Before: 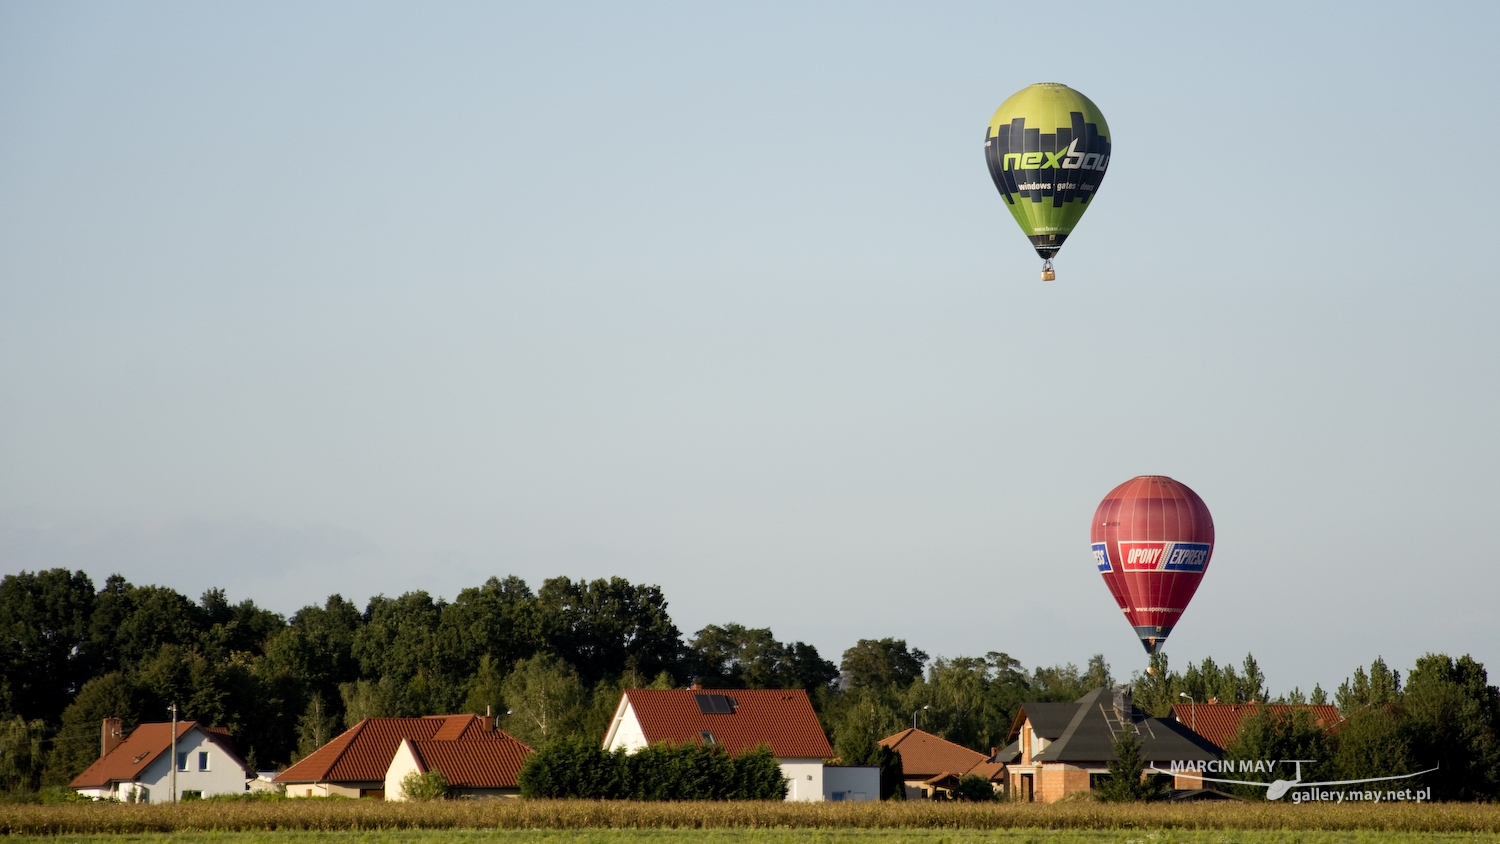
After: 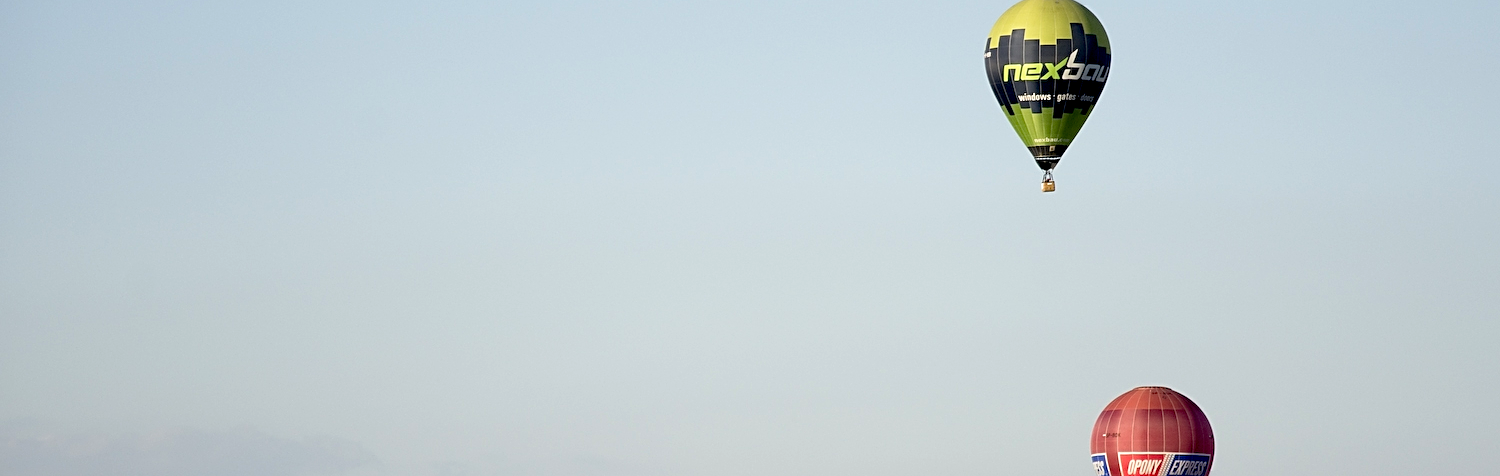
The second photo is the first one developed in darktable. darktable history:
sharpen: on, module defaults
crop and rotate: top 10.554%, bottom 32.945%
base curve: curves: ch0 [(0.017, 0) (0.425, 0.441) (0.844, 0.933) (1, 1)], preserve colors none
